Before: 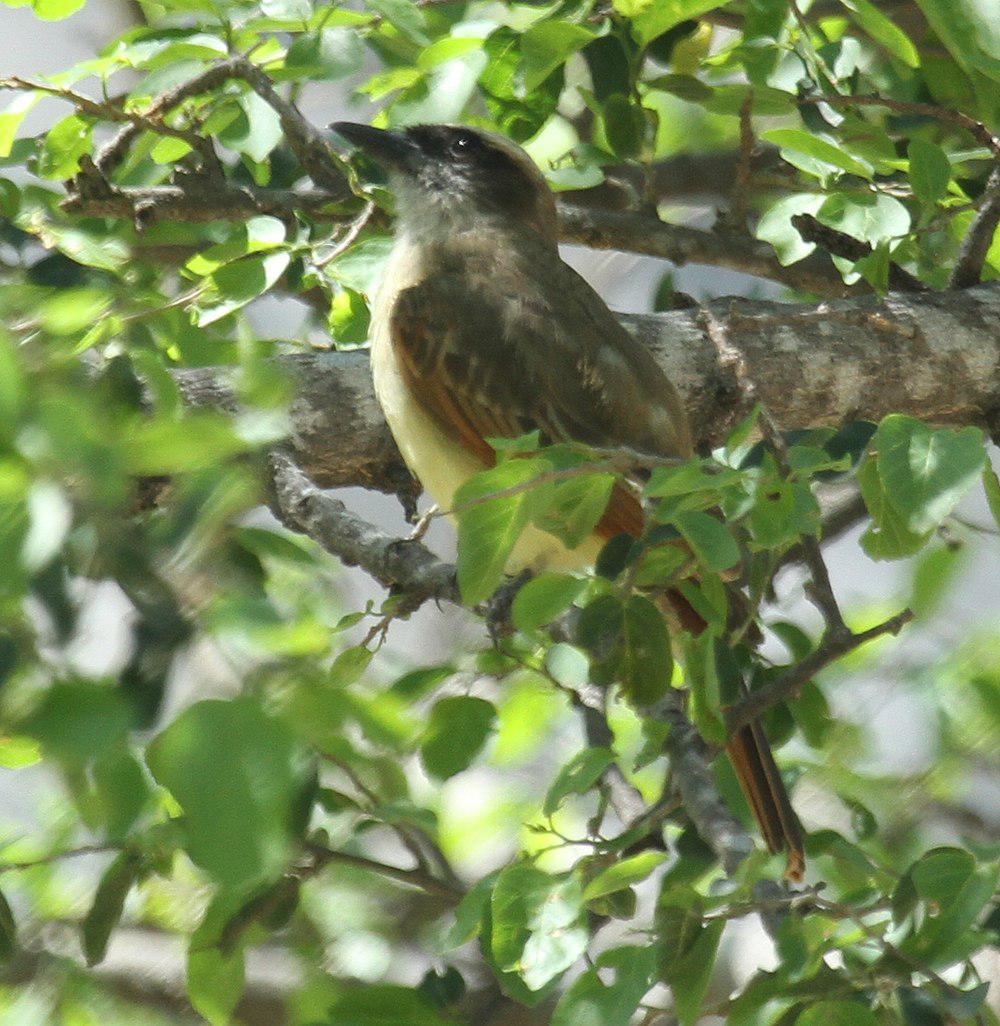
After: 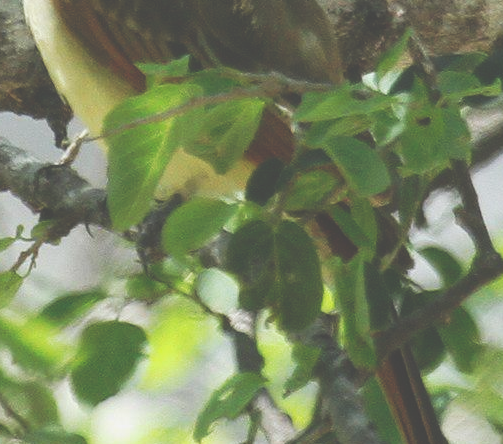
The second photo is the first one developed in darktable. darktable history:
tone curve: curves: ch0 [(0, 0) (0.003, 0.273) (0.011, 0.276) (0.025, 0.276) (0.044, 0.28) (0.069, 0.283) (0.1, 0.288) (0.136, 0.293) (0.177, 0.302) (0.224, 0.321) (0.277, 0.349) (0.335, 0.393) (0.399, 0.448) (0.468, 0.51) (0.543, 0.589) (0.623, 0.677) (0.709, 0.761) (0.801, 0.839) (0.898, 0.909) (1, 1)], preserve colors none
crop: left 35.03%, top 36.625%, right 14.663%, bottom 20.057%
exposure: exposure -0.177 EV, compensate highlight preservation false
